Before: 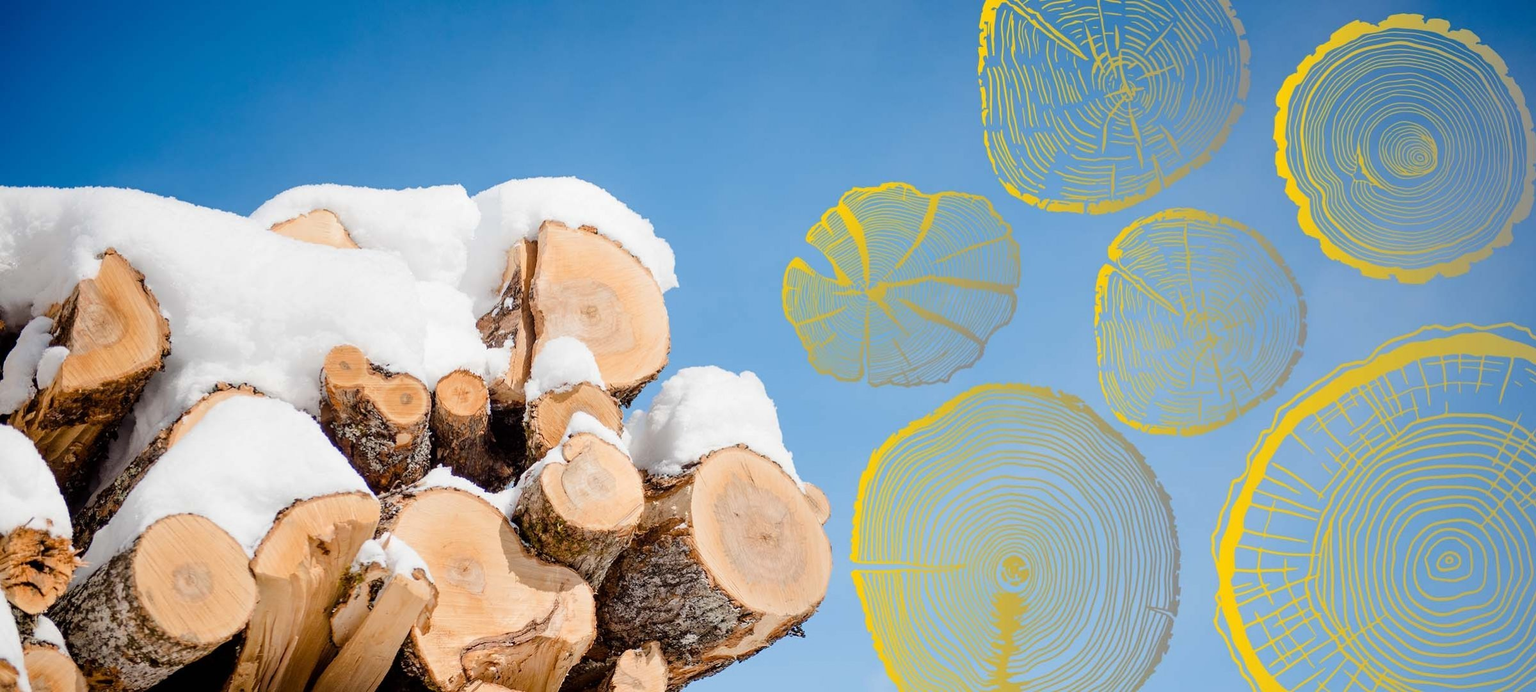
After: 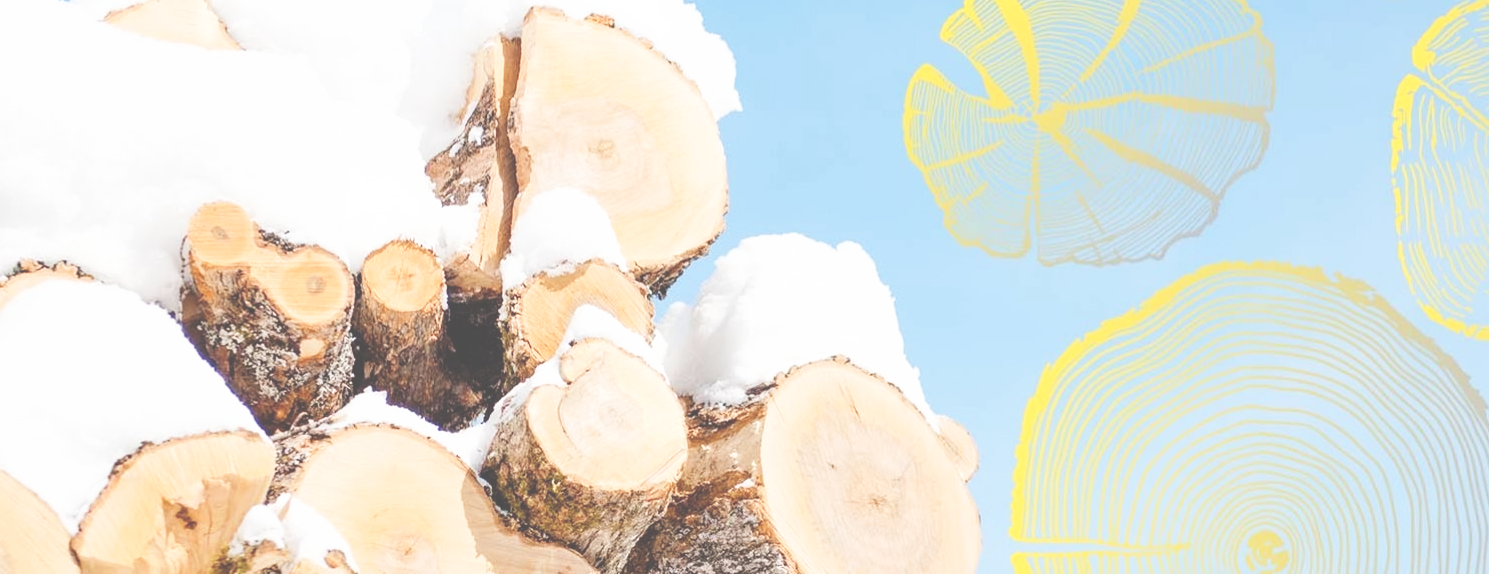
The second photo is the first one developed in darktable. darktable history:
crop: left 13.312%, top 31.28%, right 24.627%, bottom 15.582%
base curve: curves: ch0 [(0, 0) (0.008, 0.007) (0.022, 0.029) (0.048, 0.089) (0.092, 0.197) (0.191, 0.399) (0.275, 0.534) (0.357, 0.65) (0.477, 0.78) (0.542, 0.833) (0.799, 0.973) (1, 1)], preserve colors none
exposure: black level correction -0.041, exposure 0.064 EV, compensate highlight preservation false
